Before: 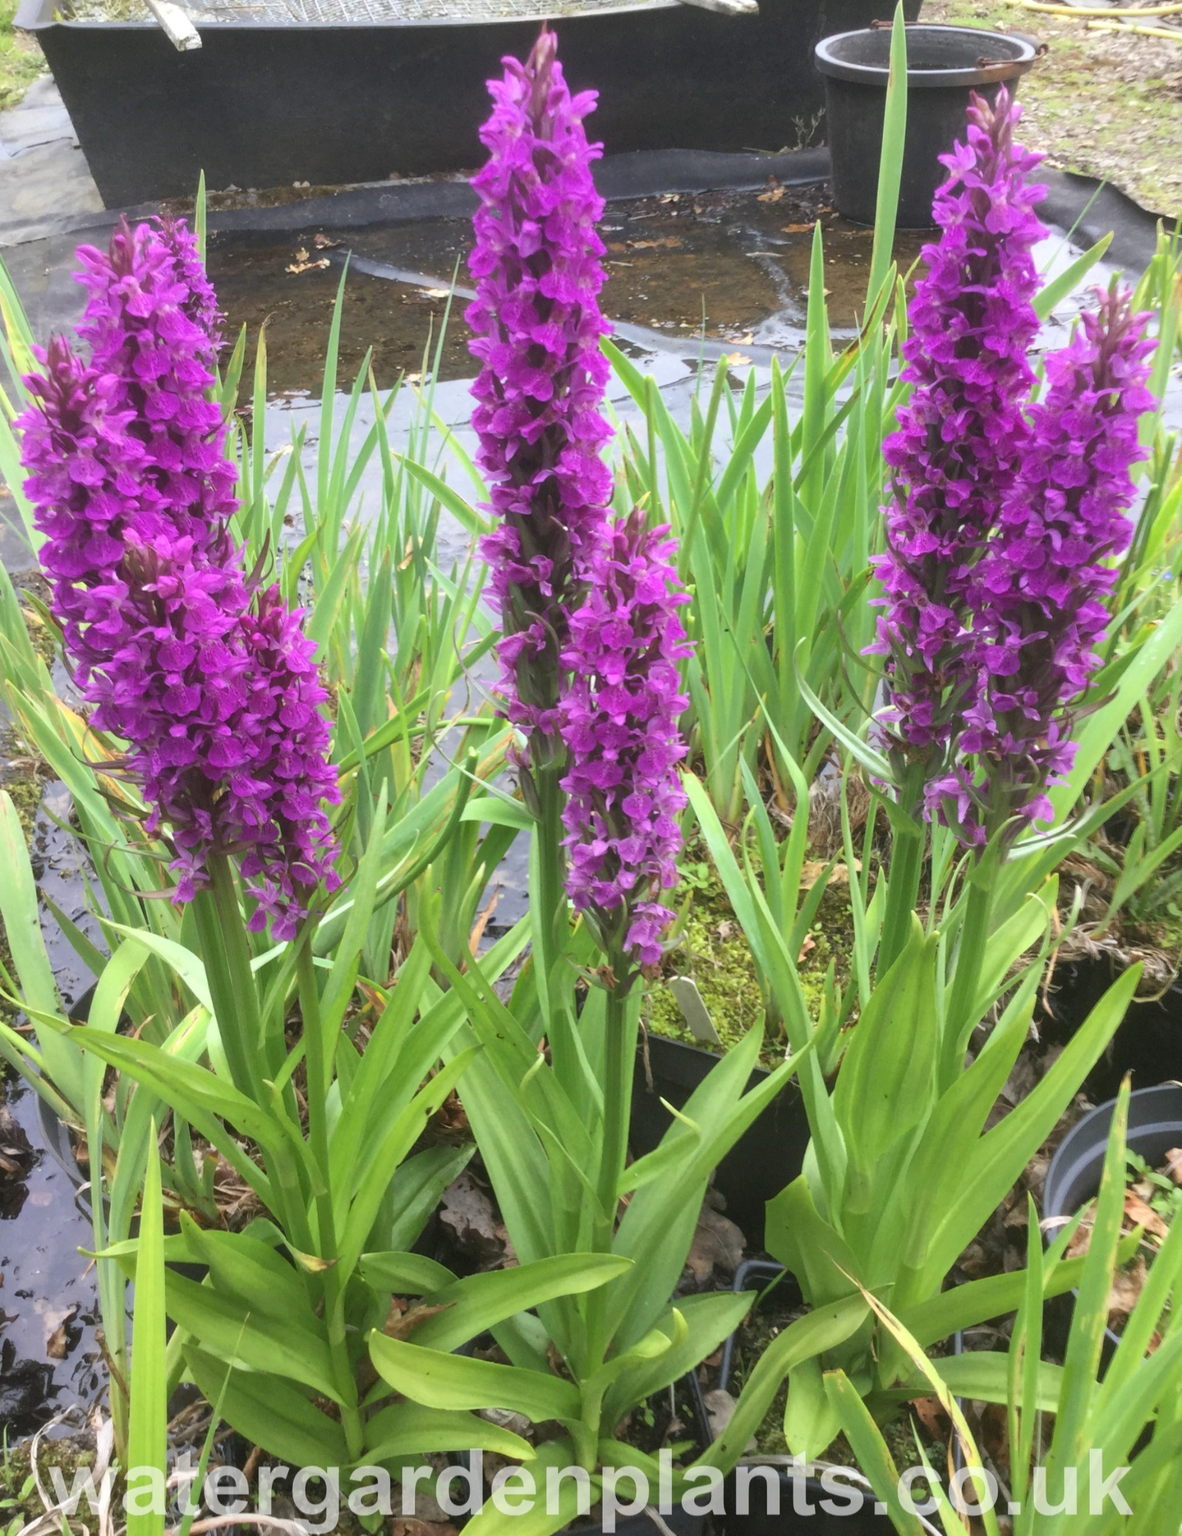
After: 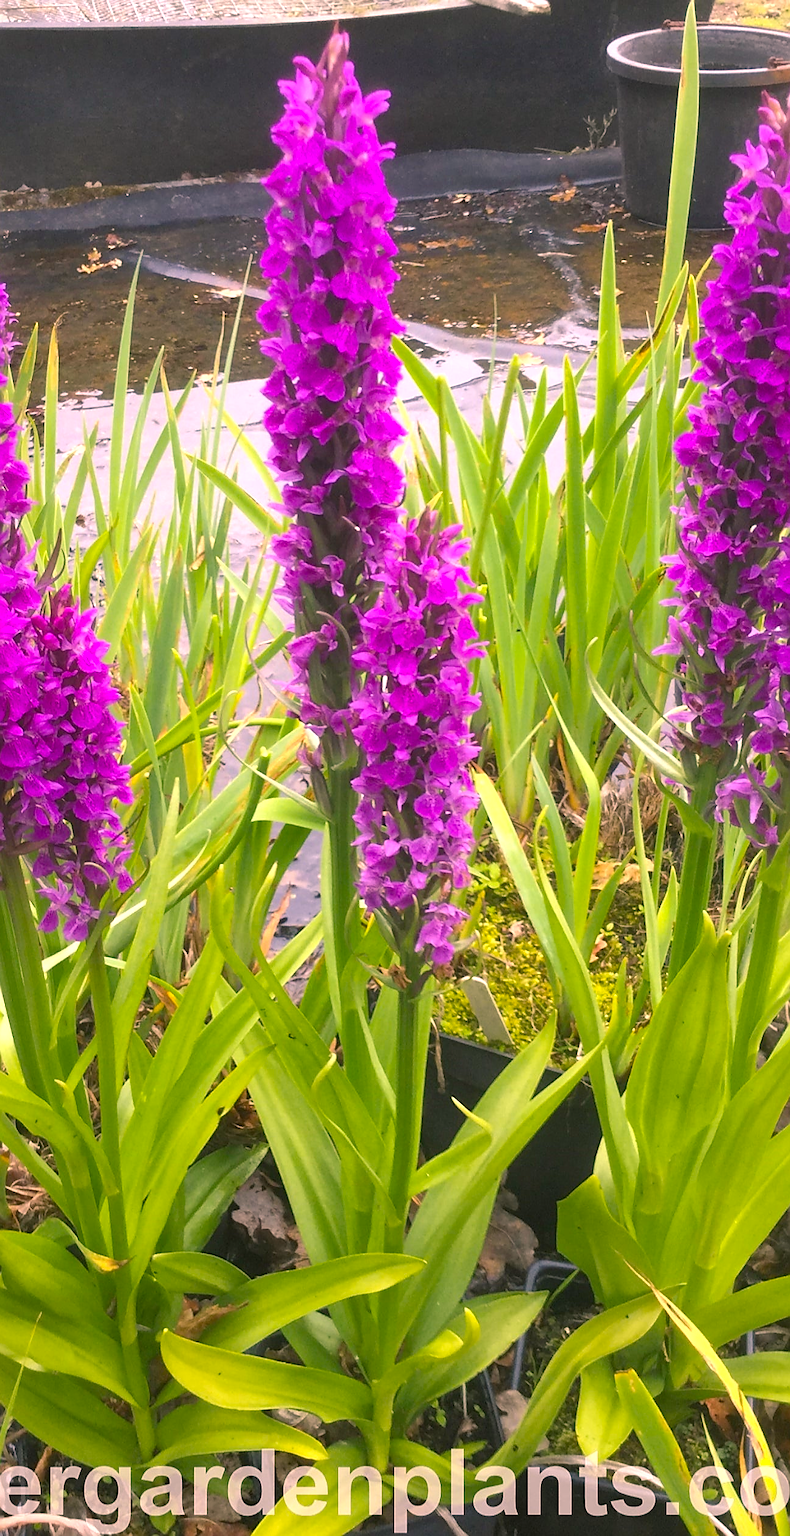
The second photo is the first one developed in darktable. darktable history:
sharpen: radius 1.391, amount 1.249, threshold 0.797
color balance rgb: highlights gain › chroma 4.462%, highlights gain › hue 30.66°, perceptual saturation grading › global saturation 29.437%, perceptual brilliance grading › global brilliance 9.723%
crop and rotate: left 17.633%, right 15.432%
